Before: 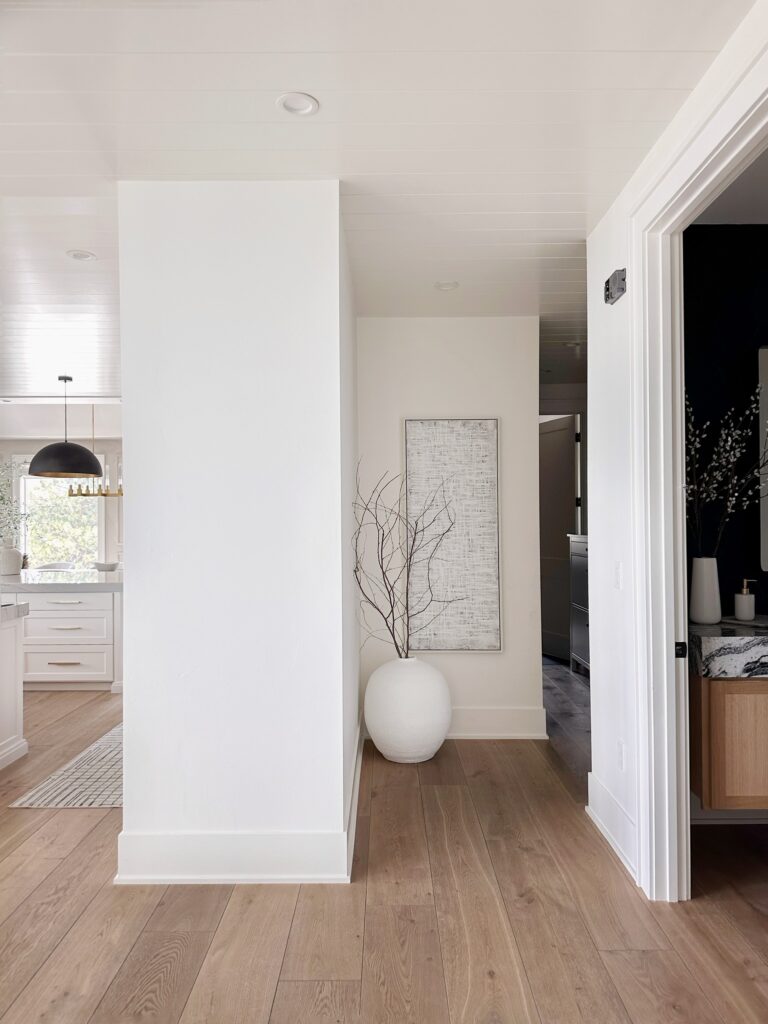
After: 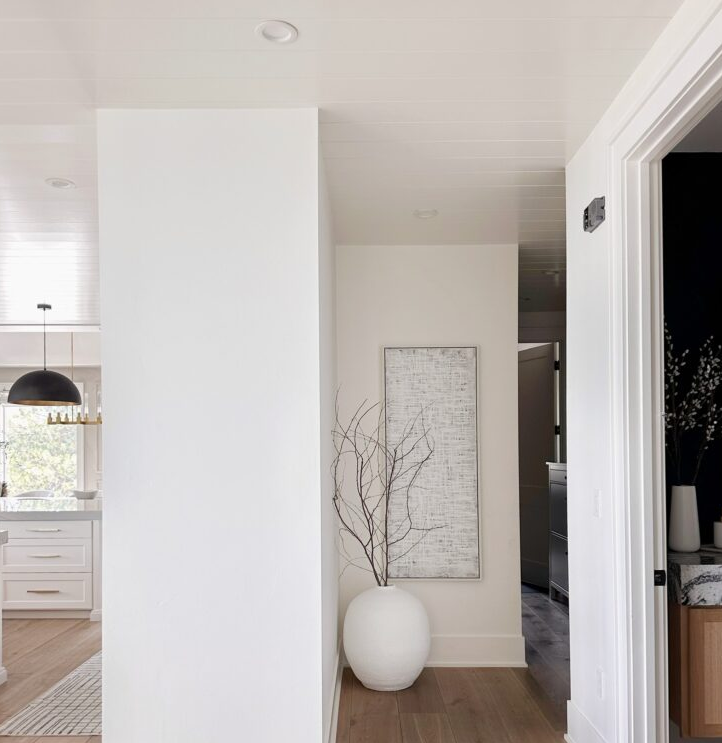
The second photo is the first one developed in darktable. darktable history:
crop: left 2.754%, top 7.121%, right 3.143%, bottom 20.25%
